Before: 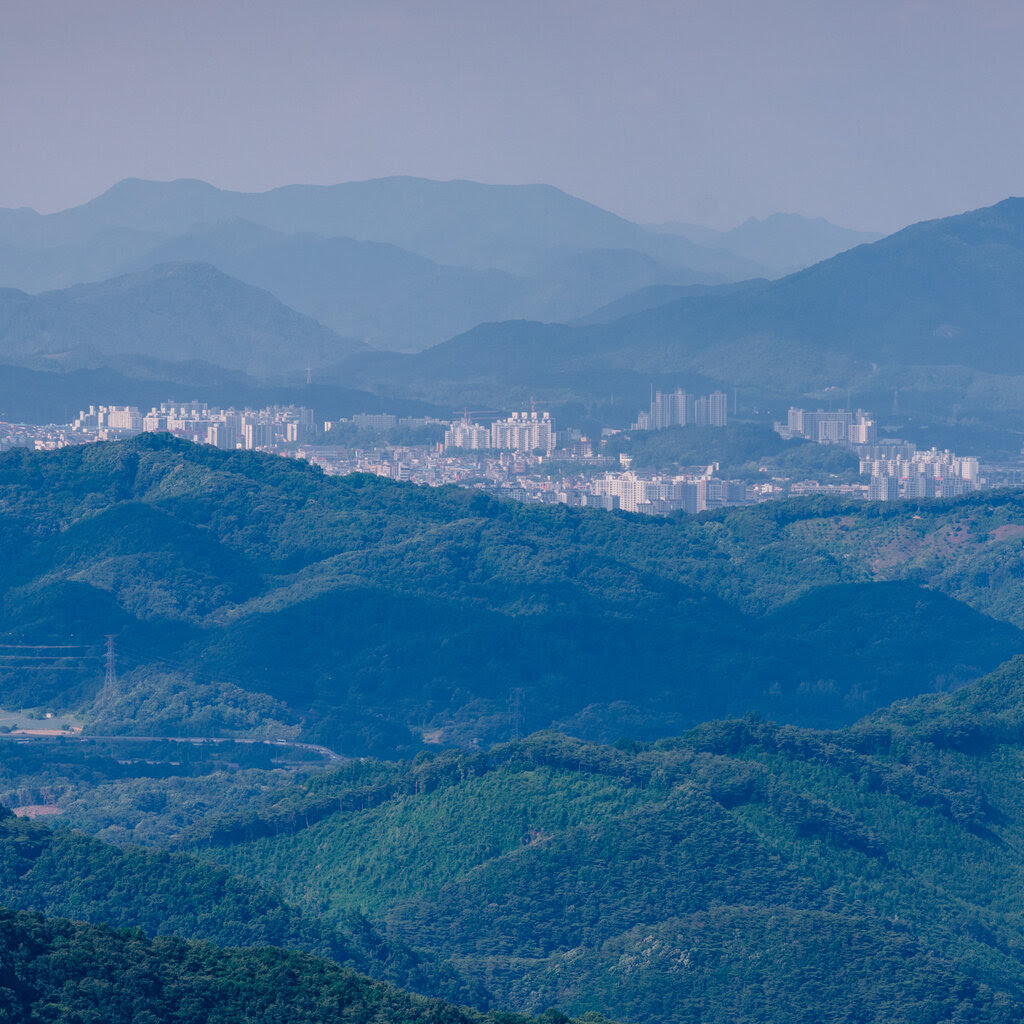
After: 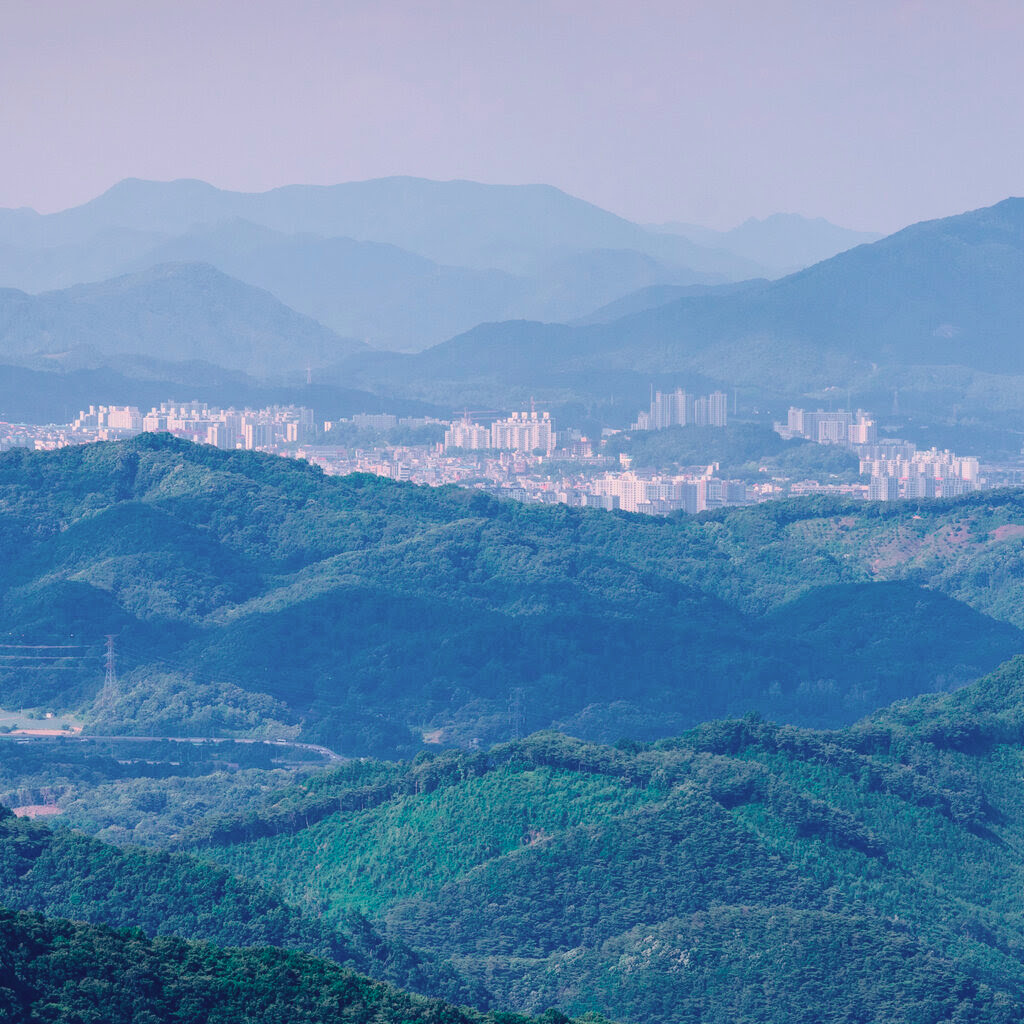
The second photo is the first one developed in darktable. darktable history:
tone curve: curves: ch0 [(0, 0.019) (0.204, 0.162) (0.491, 0.519) (0.748, 0.765) (1, 0.919)]; ch1 [(0, 0) (0.201, 0.113) (0.372, 0.282) (0.443, 0.434) (0.496, 0.504) (0.566, 0.585) (0.761, 0.803) (1, 1)]; ch2 [(0, 0) (0.434, 0.447) (0.483, 0.487) (0.555, 0.563) (0.697, 0.68) (1, 1)], color space Lab, independent channels, preserve colors none
exposure: black level correction 0, exposure 0.499 EV, compensate highlight preservation false
